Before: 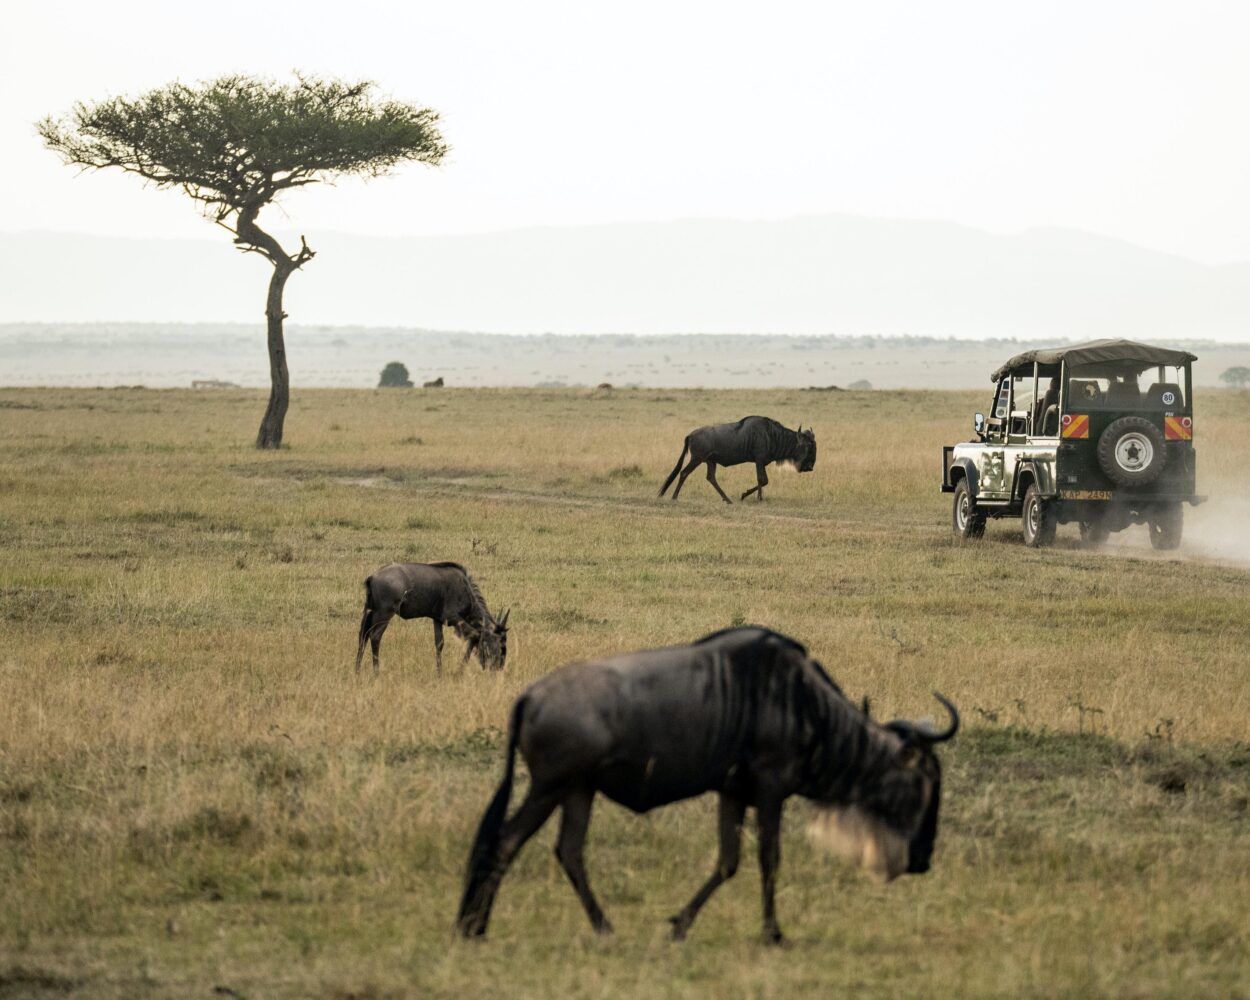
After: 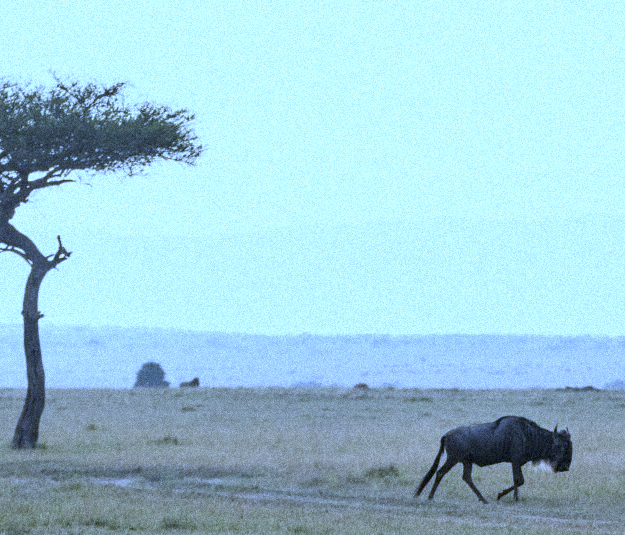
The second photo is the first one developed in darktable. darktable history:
crop: left 19.556%, right 30.401%, bottom 46.458%
grain: coarseness 9.38 ISO, strength 34.99%, mid-tones bias 0%
white balance: red 0.766, blue 1.537
